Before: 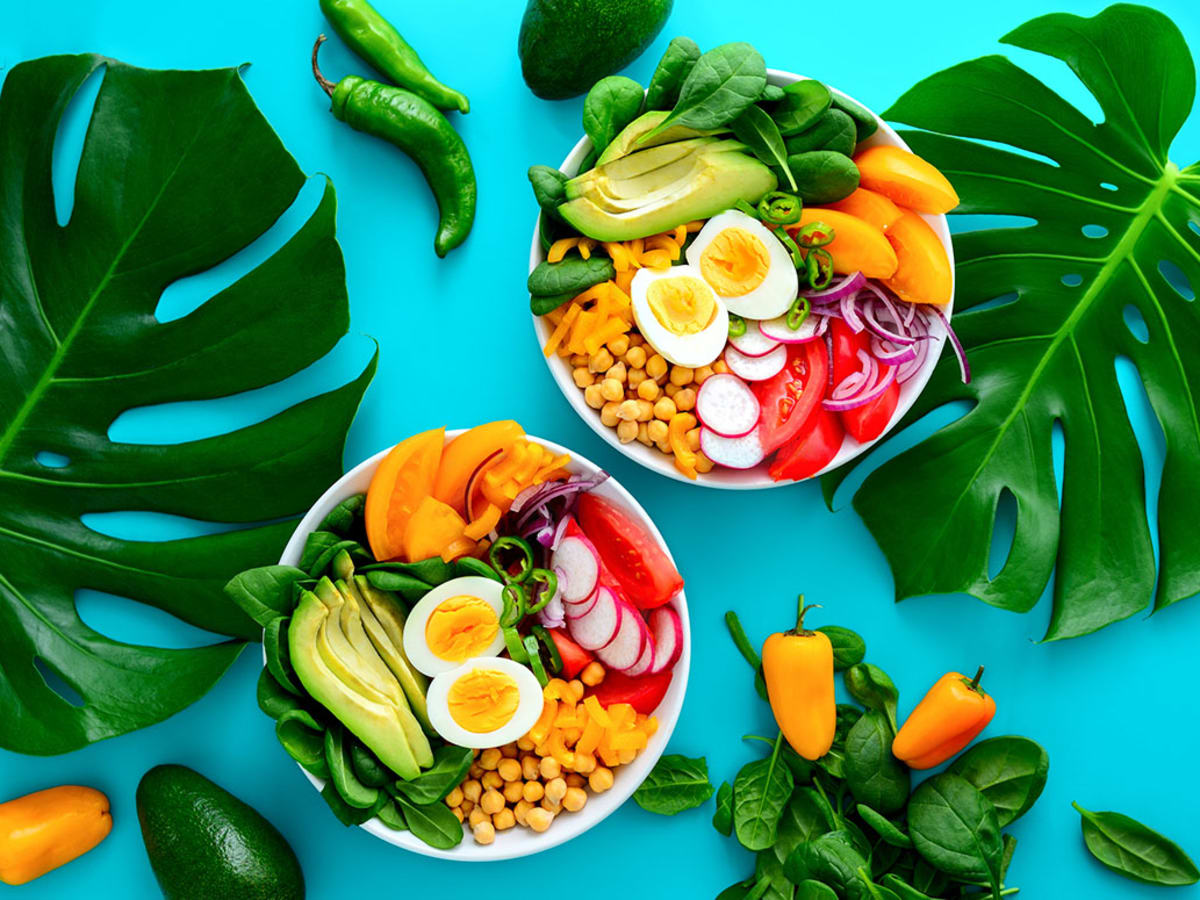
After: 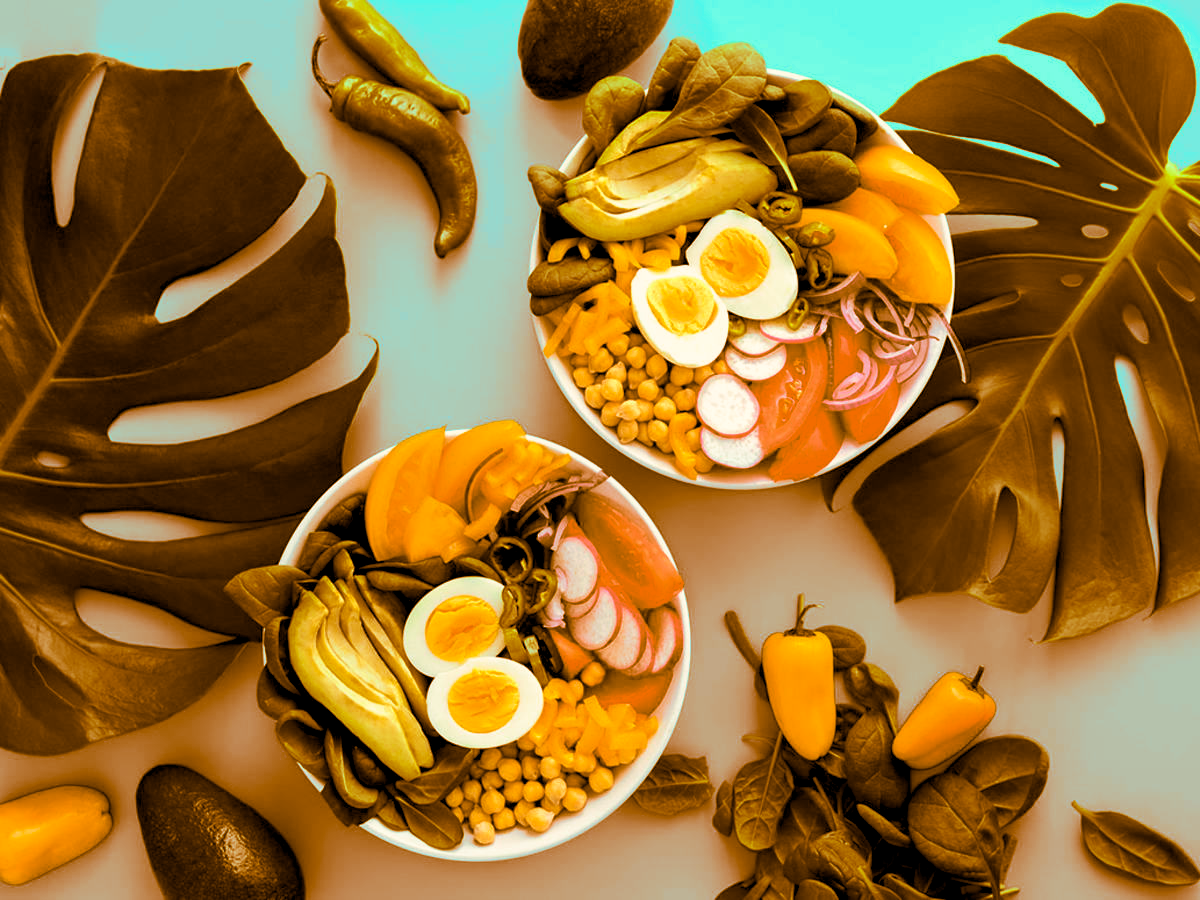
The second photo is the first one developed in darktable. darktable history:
split-toning: shadows › hue 26°, shadows › saturation 0.92, highlights › hue 40°, highlights › saturation 0.92, balance -63, compress 0%
color correction: highlights a* -1.43, highlights b* 10.12, shadows a* 0.395, shadows b* 19.35
